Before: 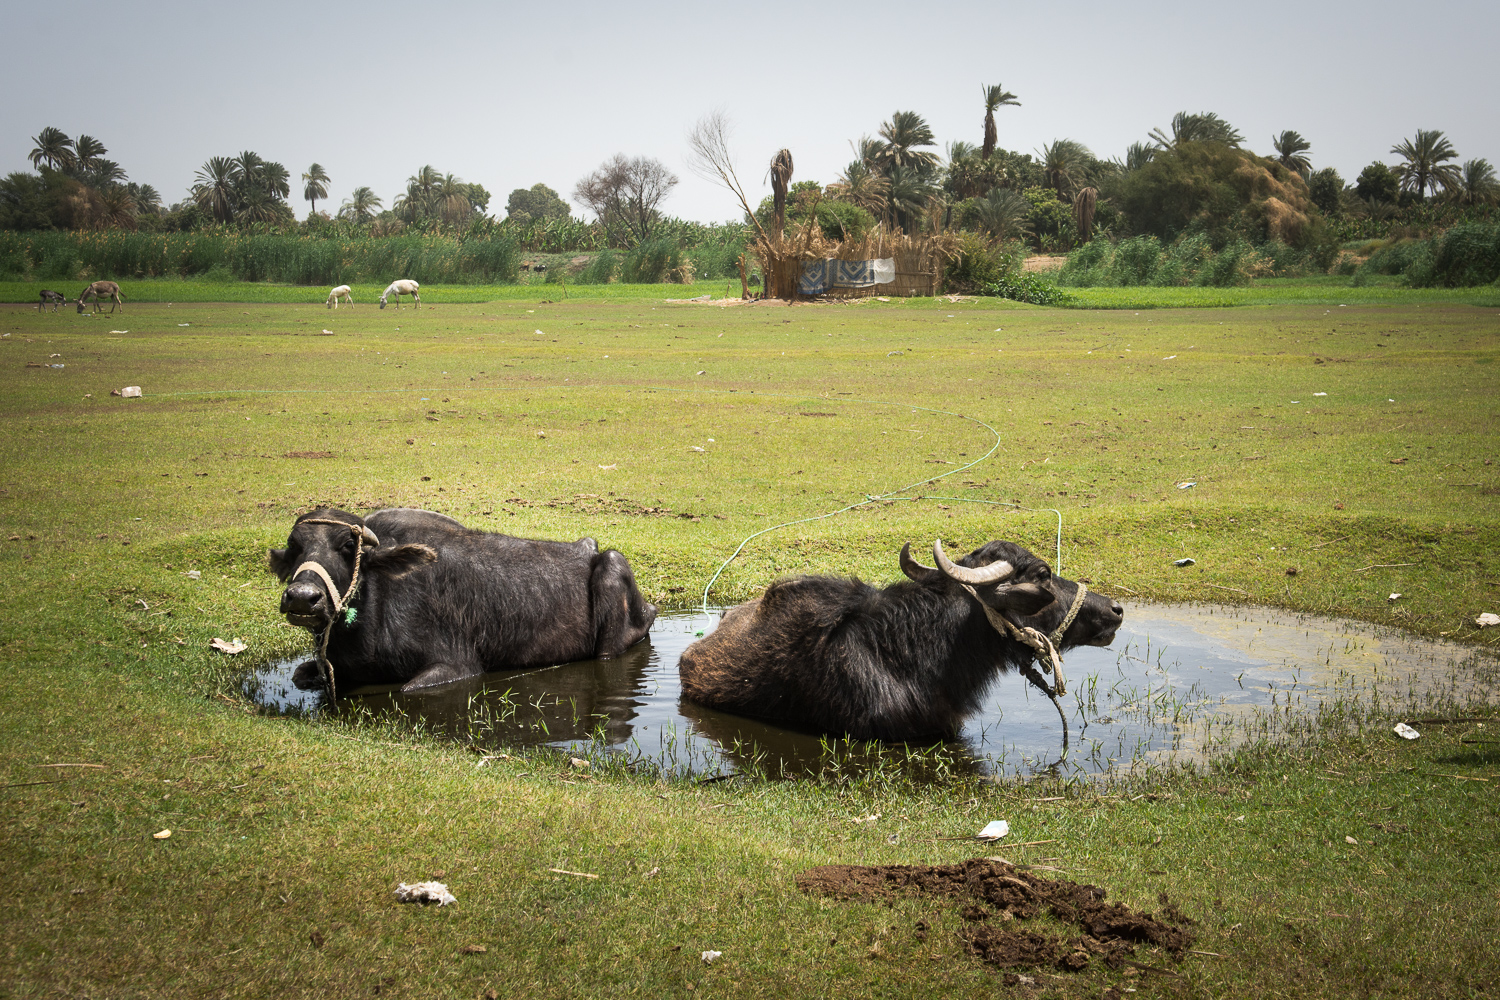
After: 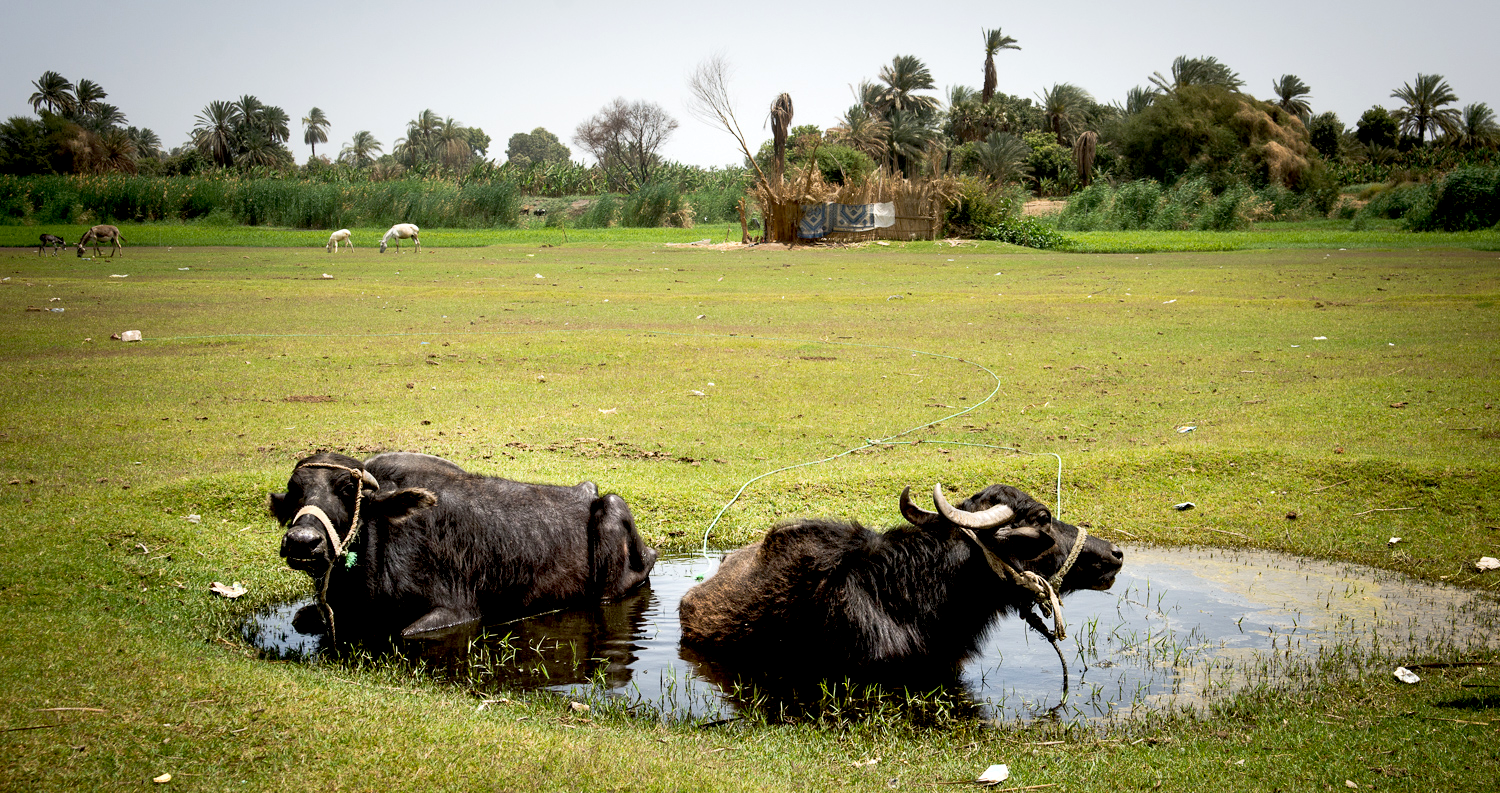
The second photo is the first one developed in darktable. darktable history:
crop and rotate: top 5.648%, bottom 14.998%
exposure: black level correction 0.024, exposure 0.181 EV, compensate highlight preservation false
